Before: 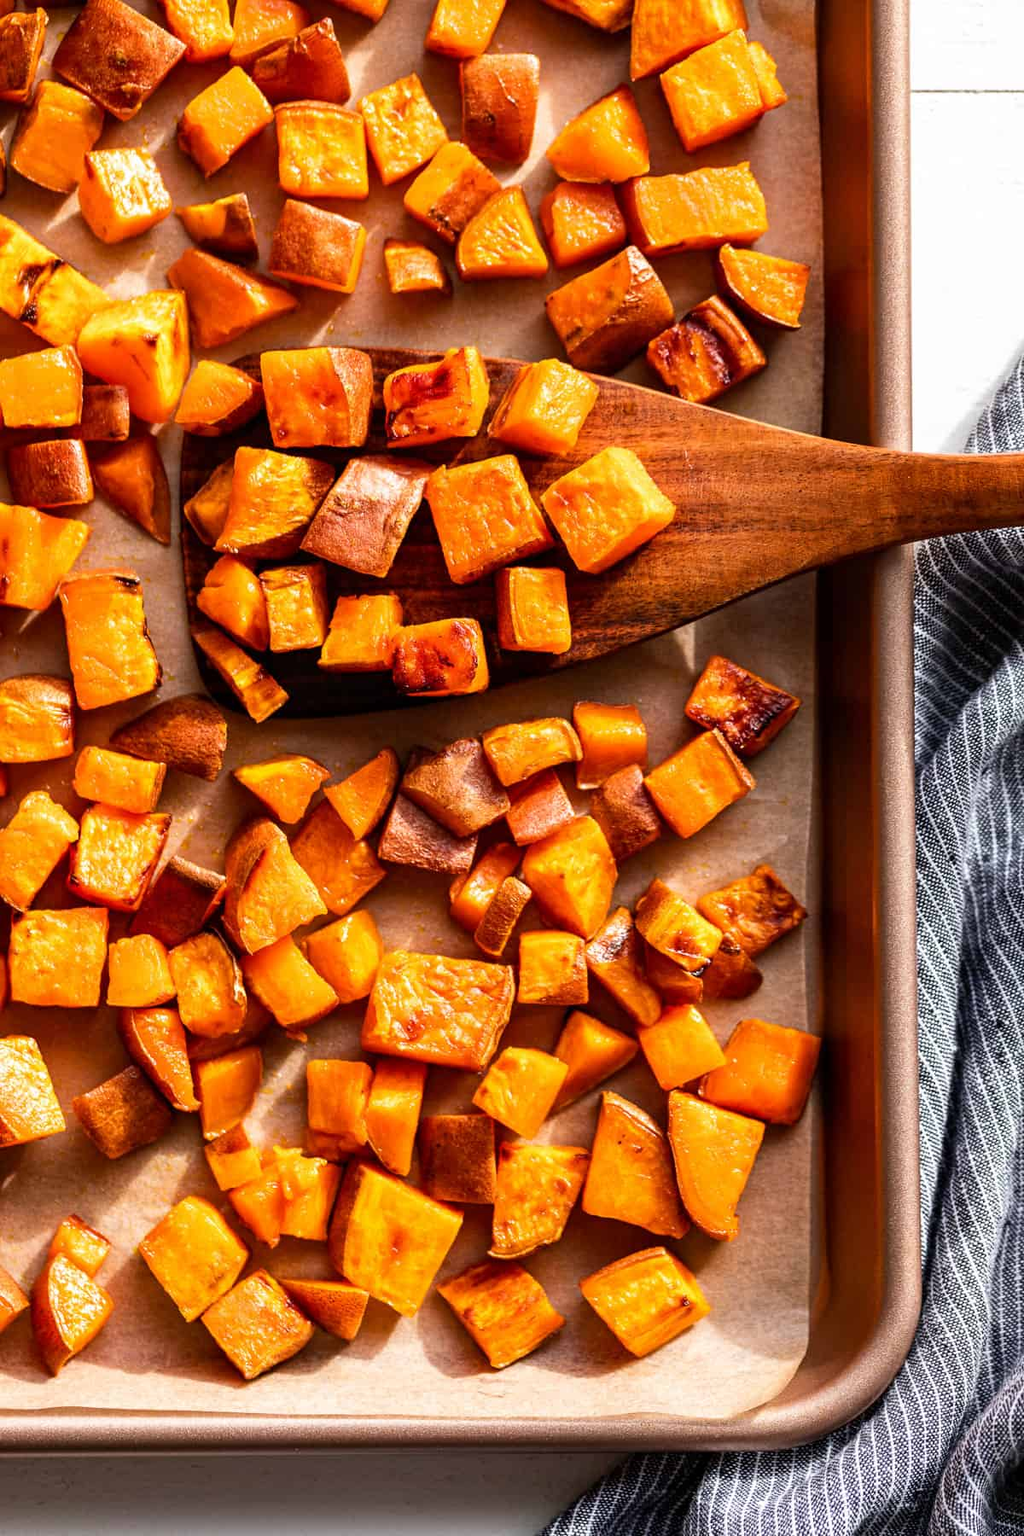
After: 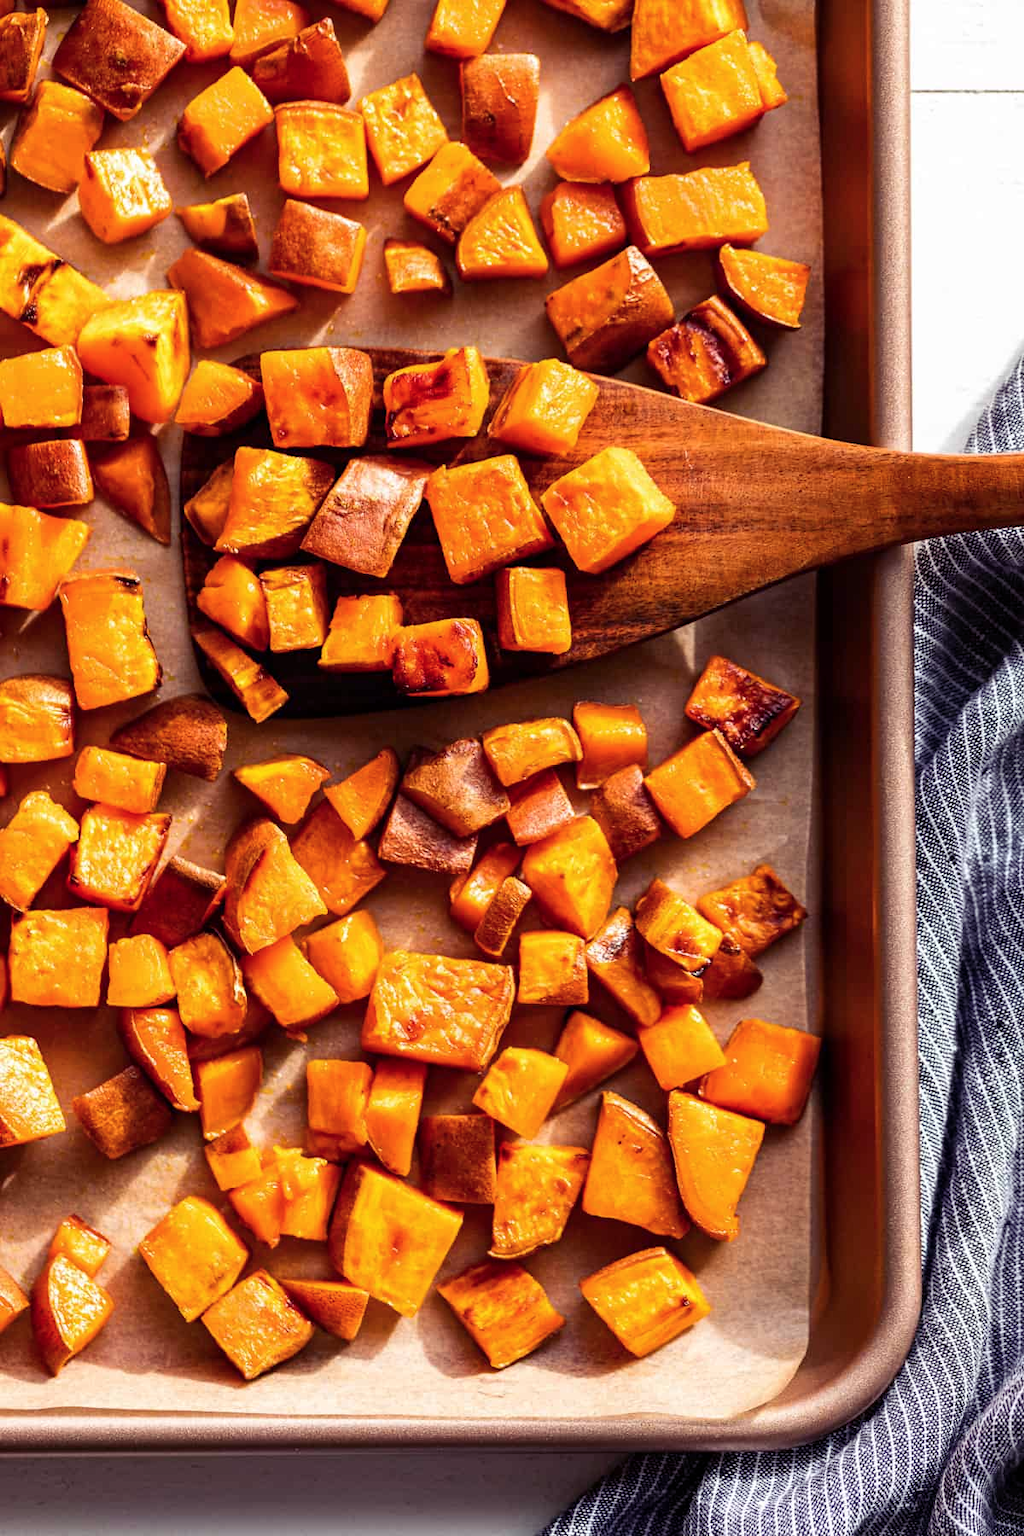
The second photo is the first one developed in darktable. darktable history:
color balance rgb: shadows lift › luminance -21.587%, shadows lift › chroma 9.124%, shadows lift › hue 285°, perceptual saturation grading › global saturation 0.157%, global vibrance 6.002%
